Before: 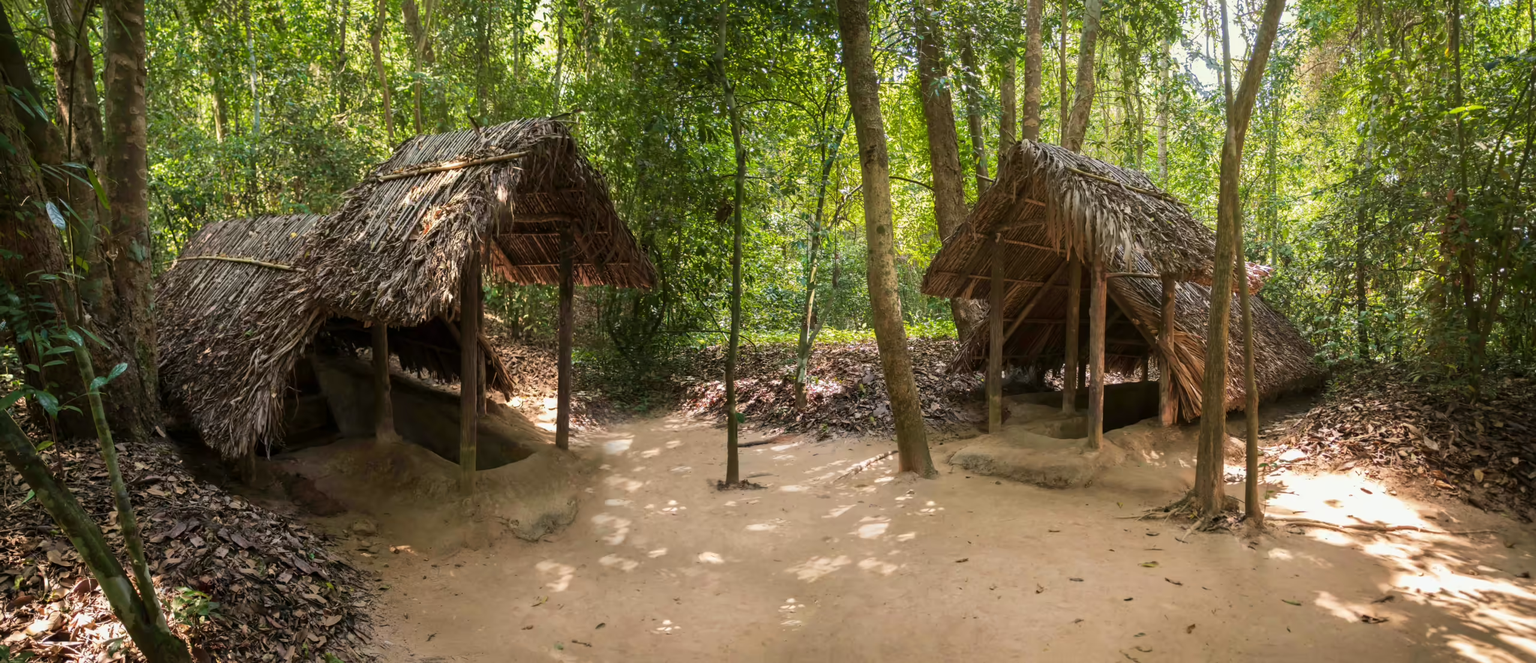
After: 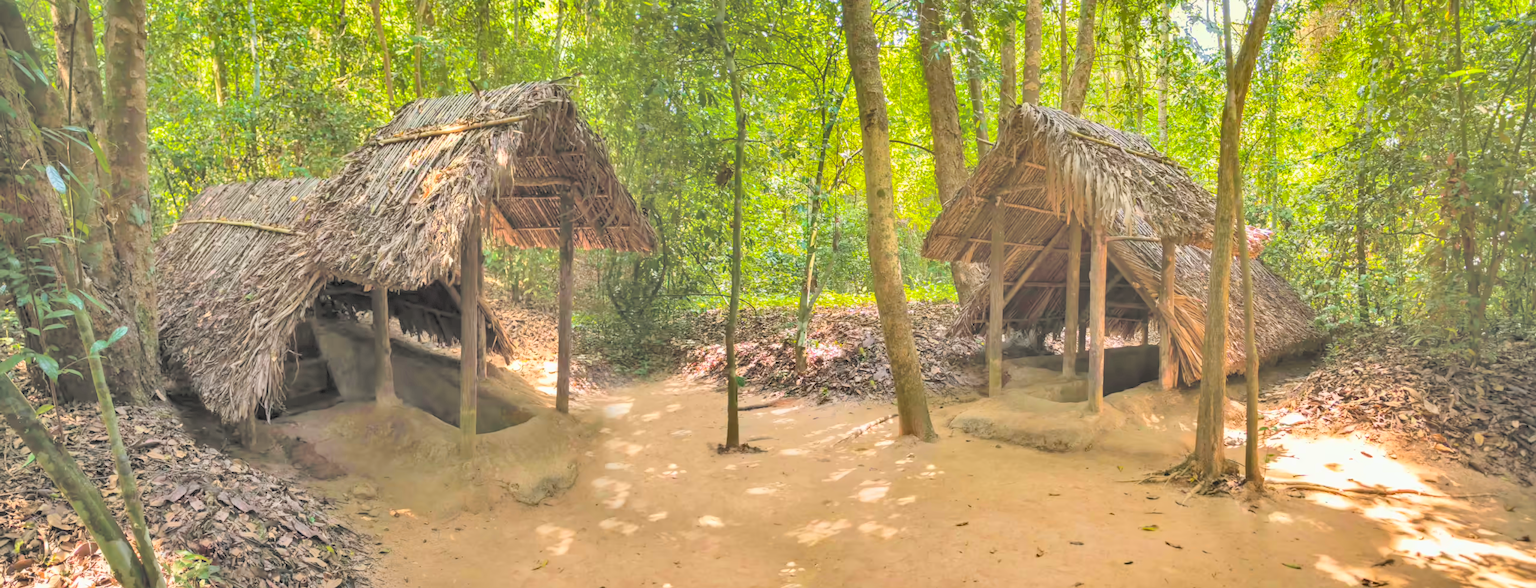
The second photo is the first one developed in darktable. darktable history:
contrast brightness saturation: brightness 1
color balance rgb: perceptual saturation grading › global saturation 20%, global vibrance 20%
shadows and highlights: shadows 30.63, highlights -63.22, shadows color adjustment 98%, highlights color adjustment 58.61%, soften with gaussian
crop and rotate: top 5.609%, bottom 5.609%
